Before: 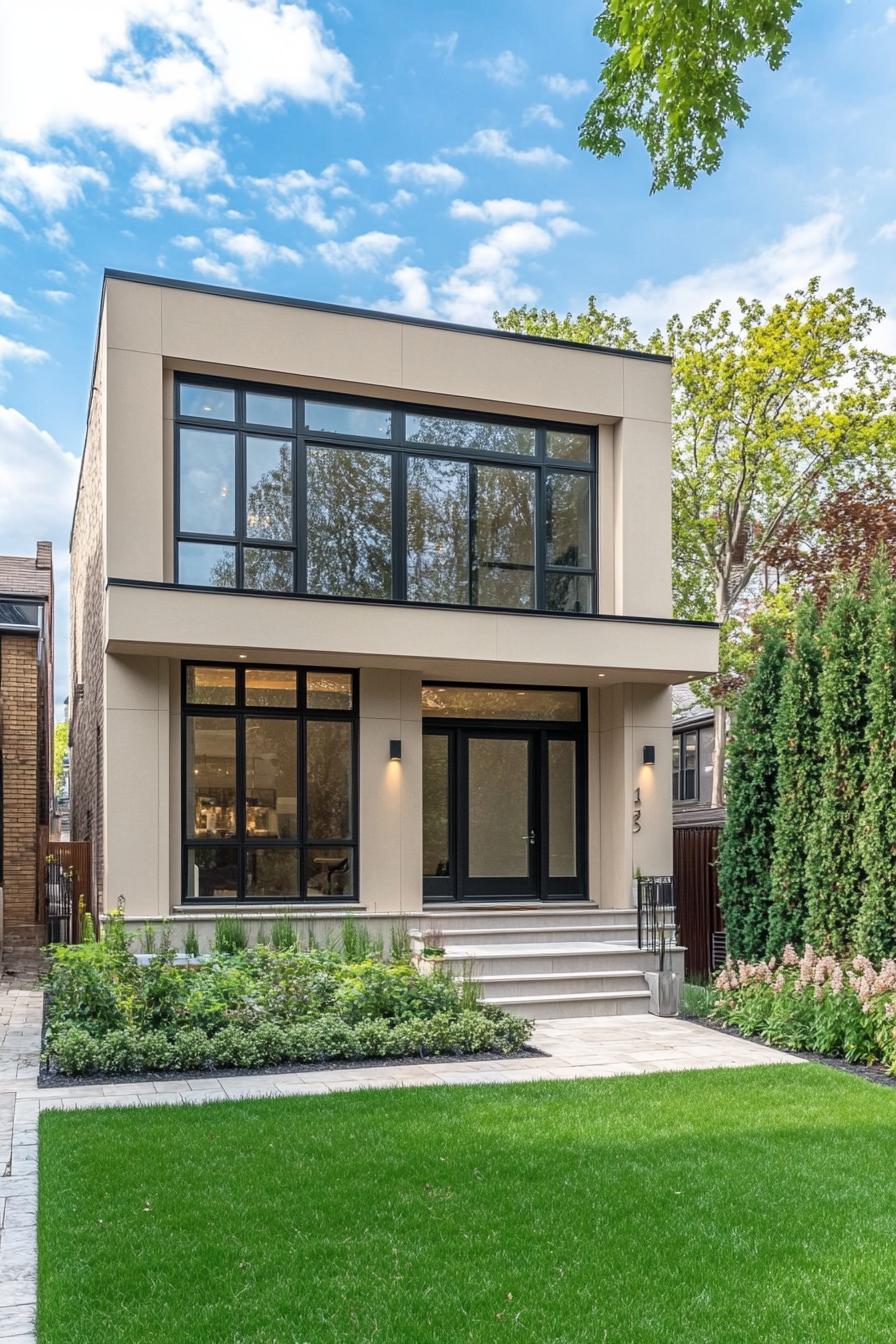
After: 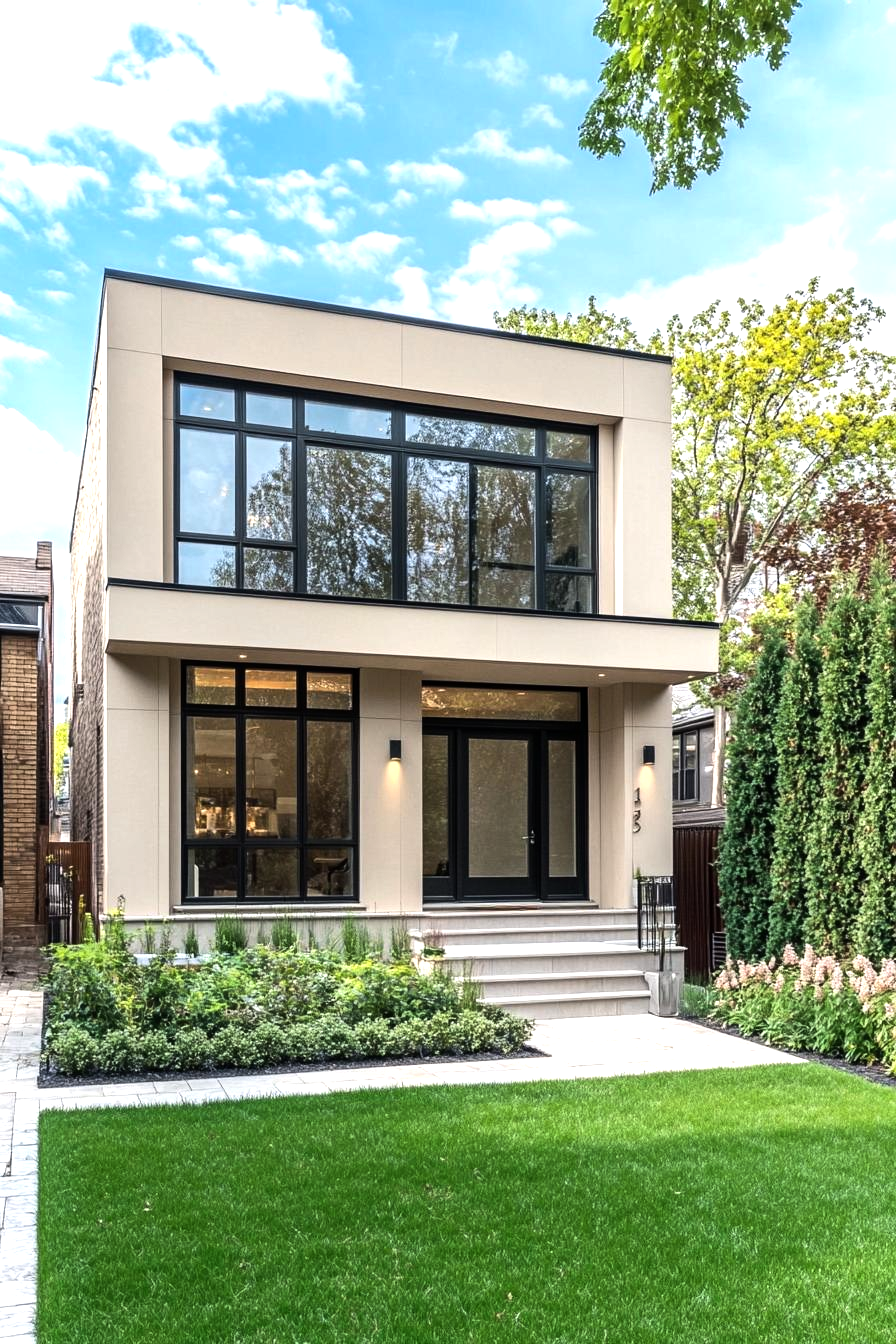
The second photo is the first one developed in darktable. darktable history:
exposure: compensate highlight preservation false
tone equalizer: -8 EV -0.774 EV, -7 EV -0.7 EV, -6 EV -0.569 EV, -5 EV -0.373 EV, -3 EV 0.383 EV, -2 EV 0.6 EV, -1 EV 0.682 EV, +0 EV 0.748 EV, edges refinement/feathering 500, mask exposure compensation -1.57 EV, preserve details no
